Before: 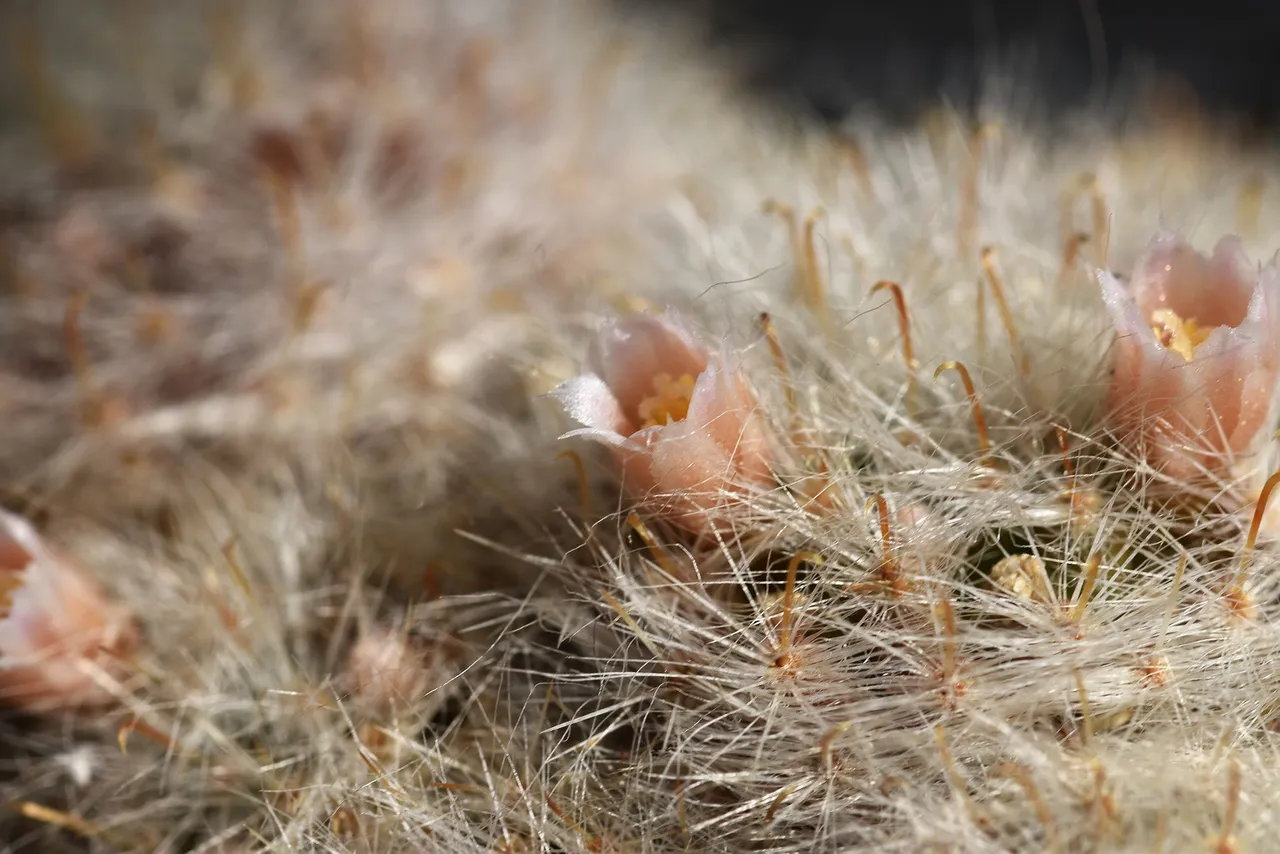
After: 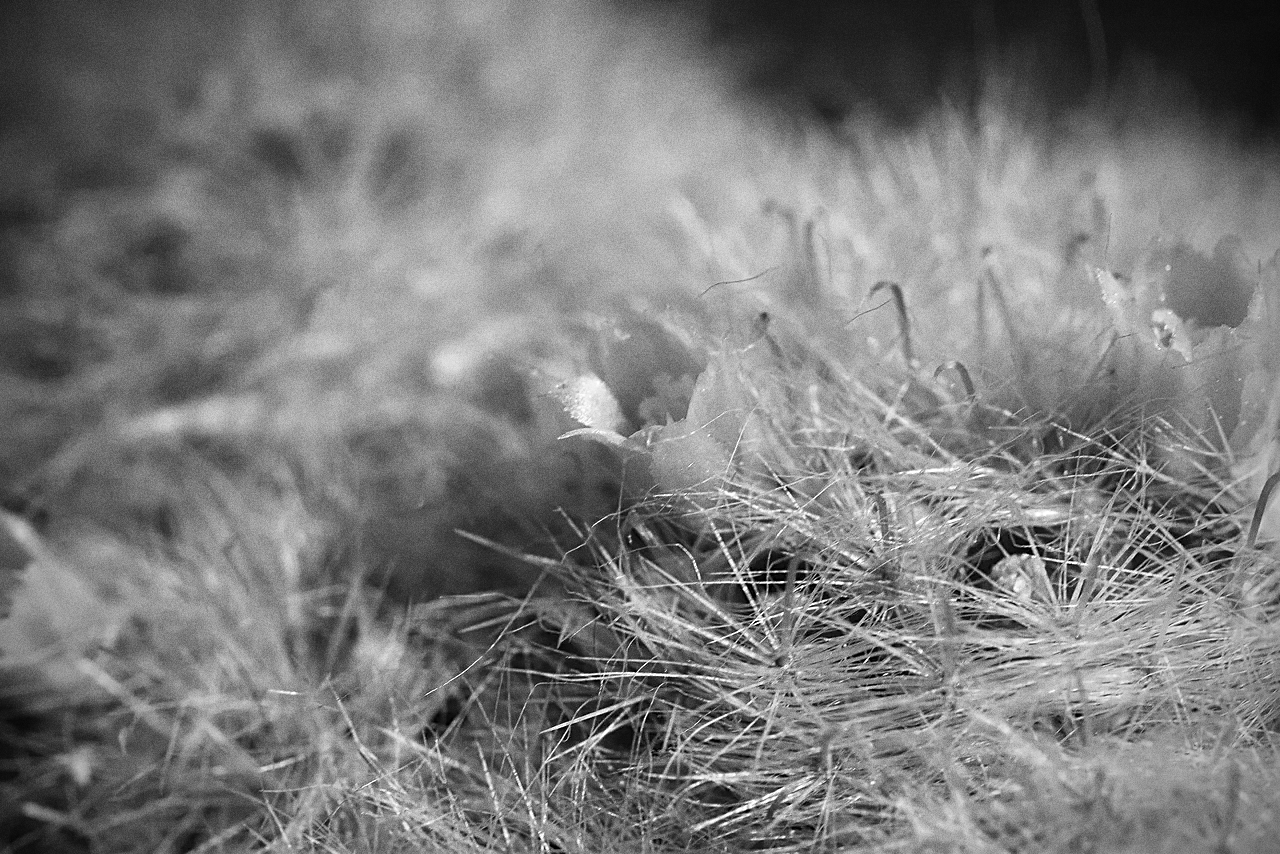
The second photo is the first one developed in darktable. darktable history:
vignetting: fall-off start 75%, brightness -0.692, width/height ratio 1.084
sharpen: on, module defaults
base curve: exposure shift 0, preserve colors none
grain: coarseness 9.61 ISO, strength 35.62%
contrast brightness saturation: saturation -1
